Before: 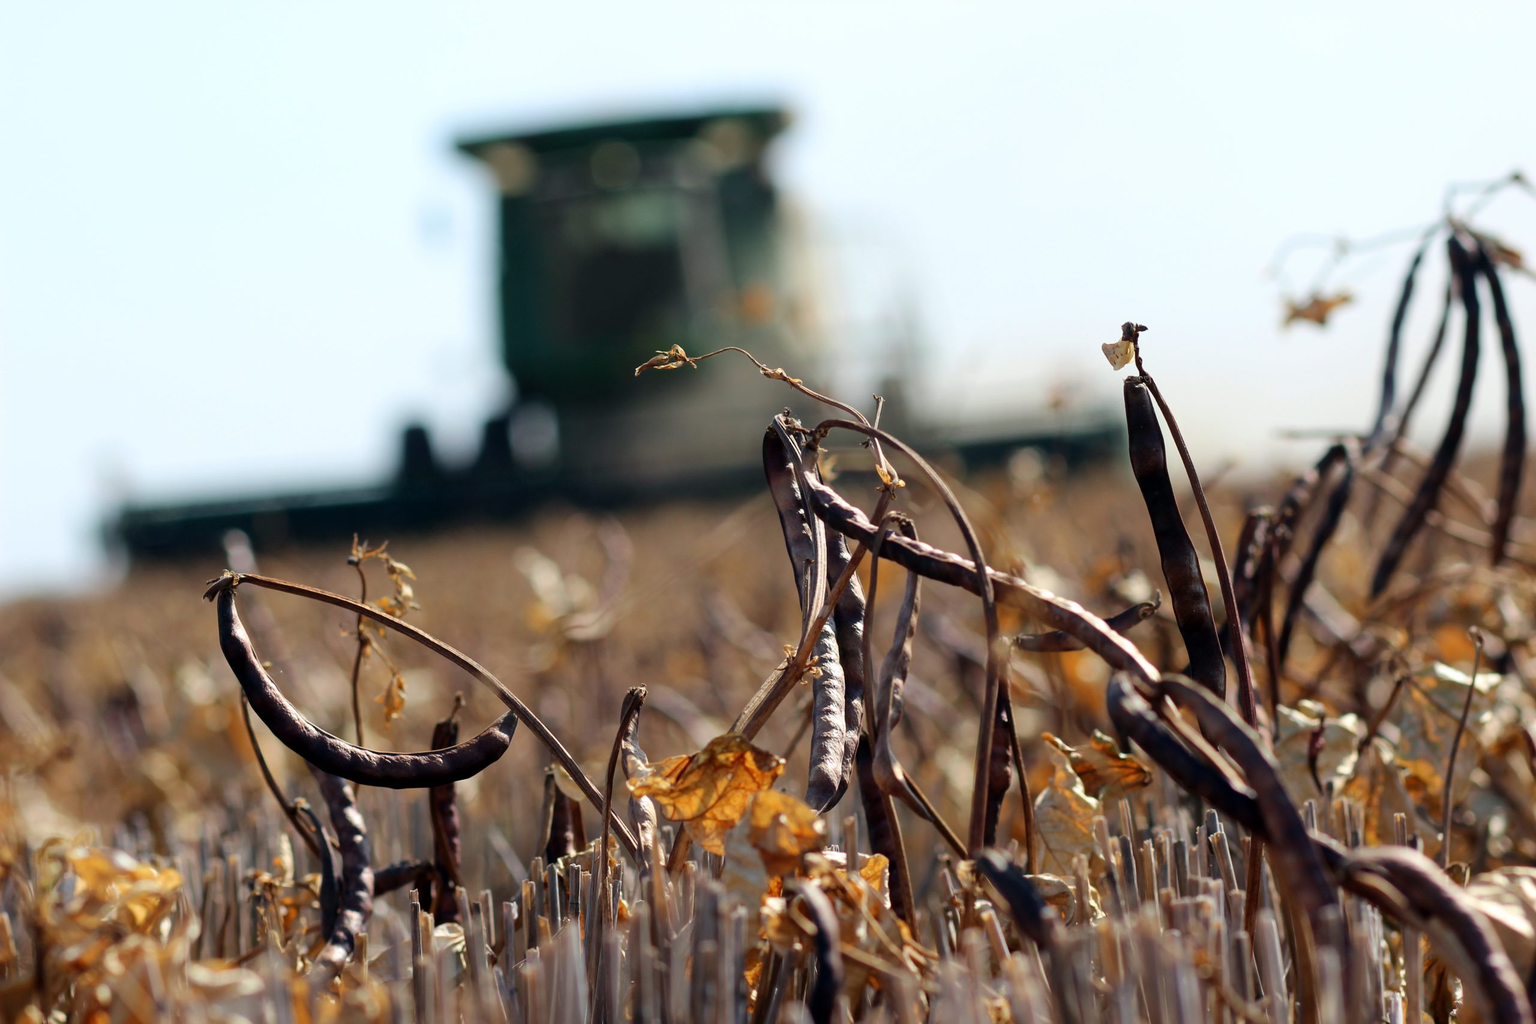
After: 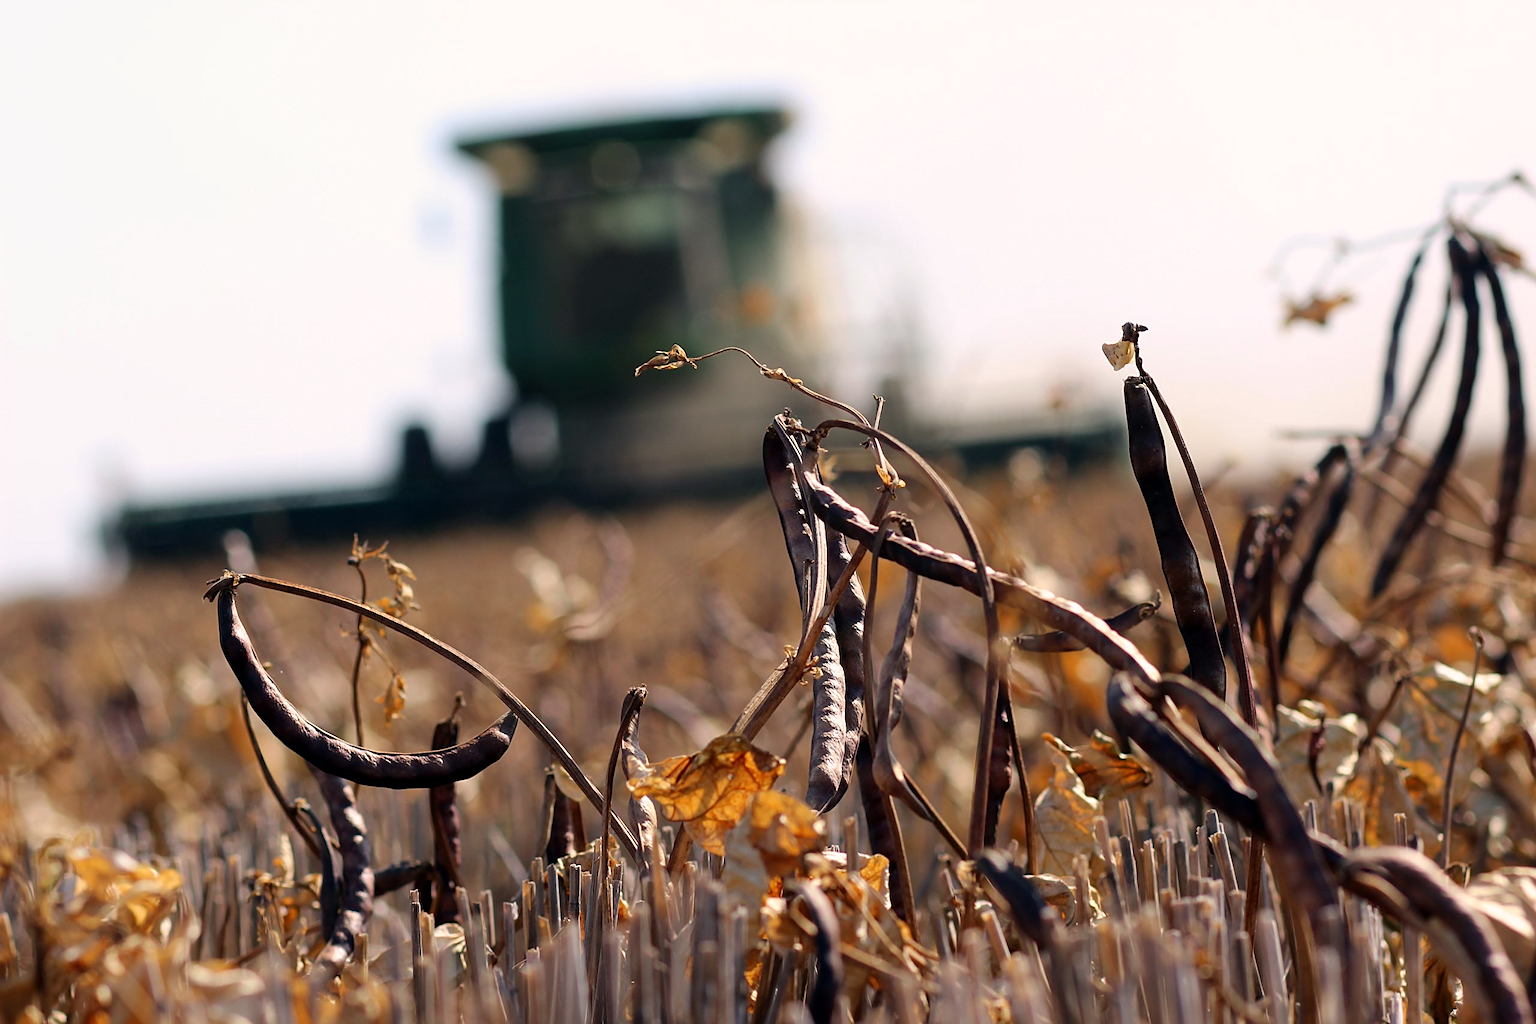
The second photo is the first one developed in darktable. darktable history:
sharpen: on, module defaults
color correction: highlights a* 7.07, highlights b* 4.28
